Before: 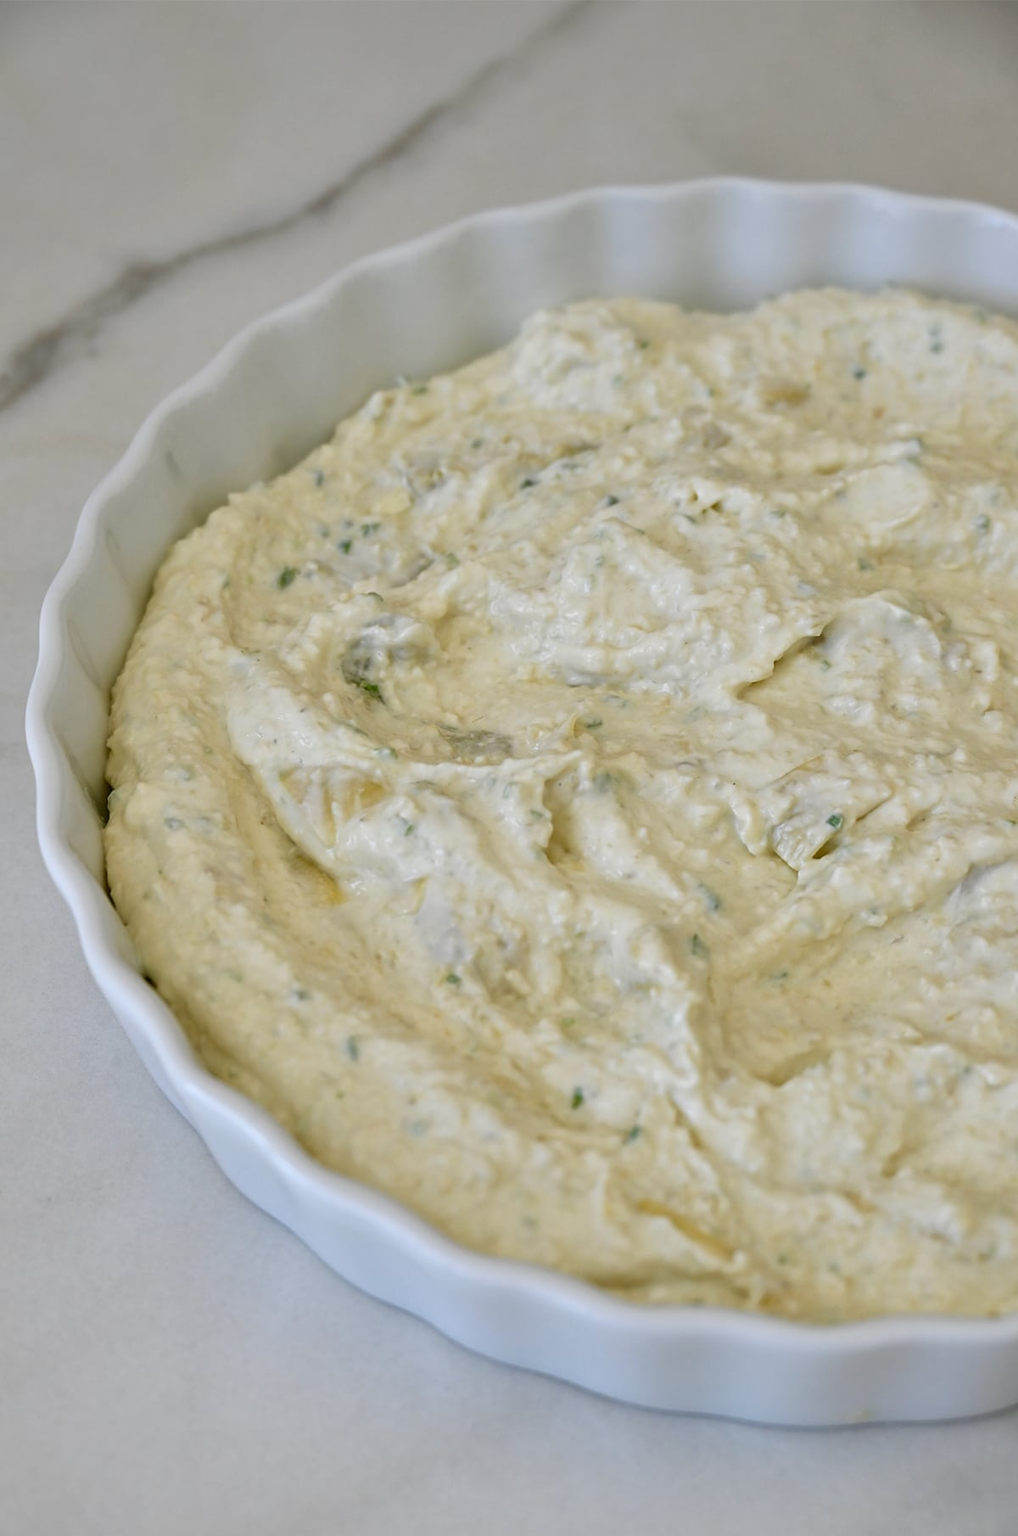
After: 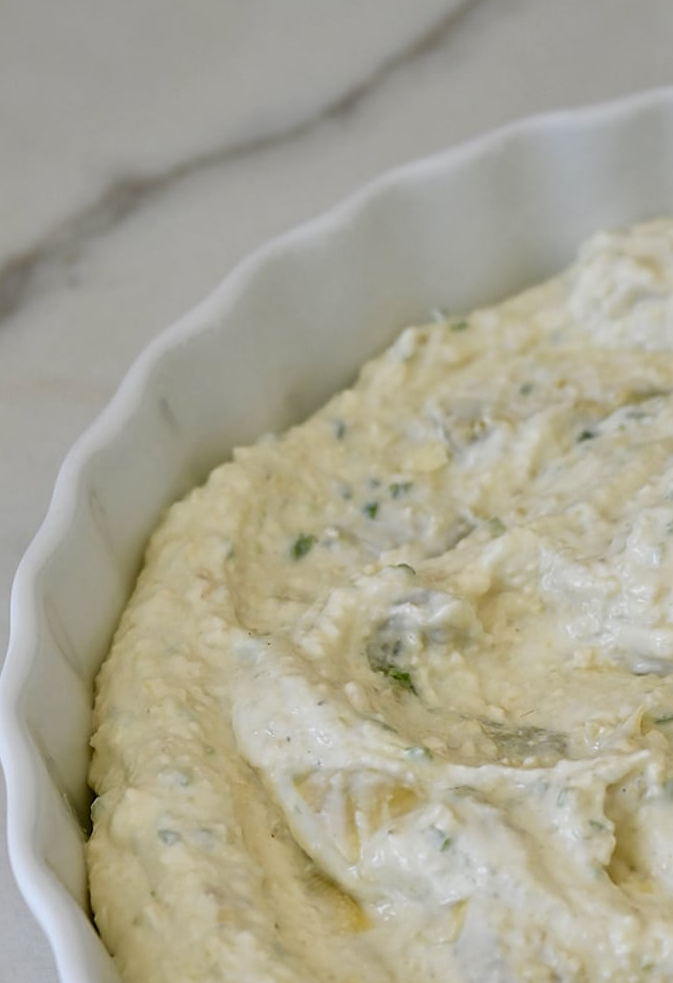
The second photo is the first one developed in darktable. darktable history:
crop and rotate: left 3.032%, top 7.426%, right 40.807%, bottom 38.252%
sharpen: amount 0.201
